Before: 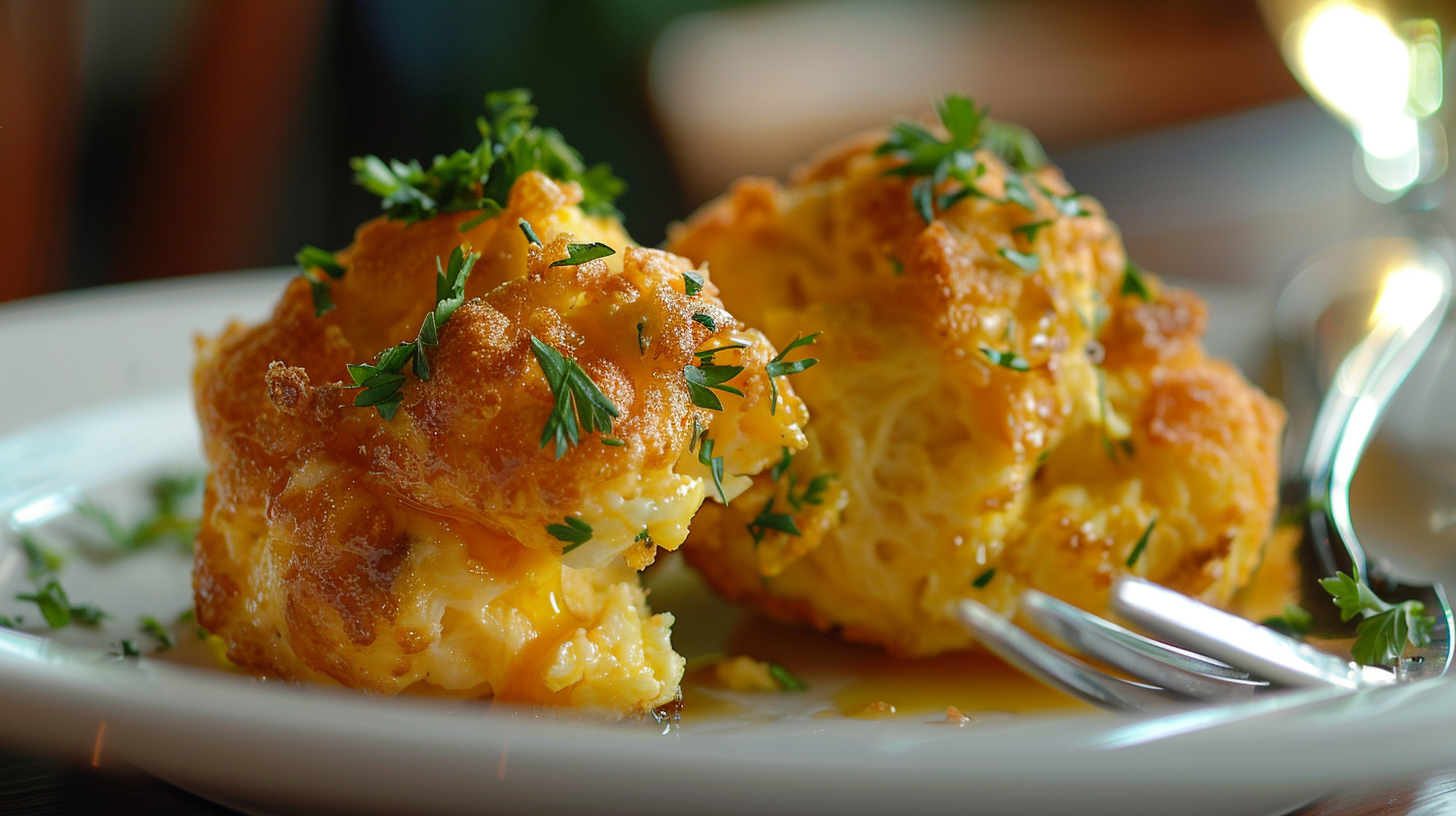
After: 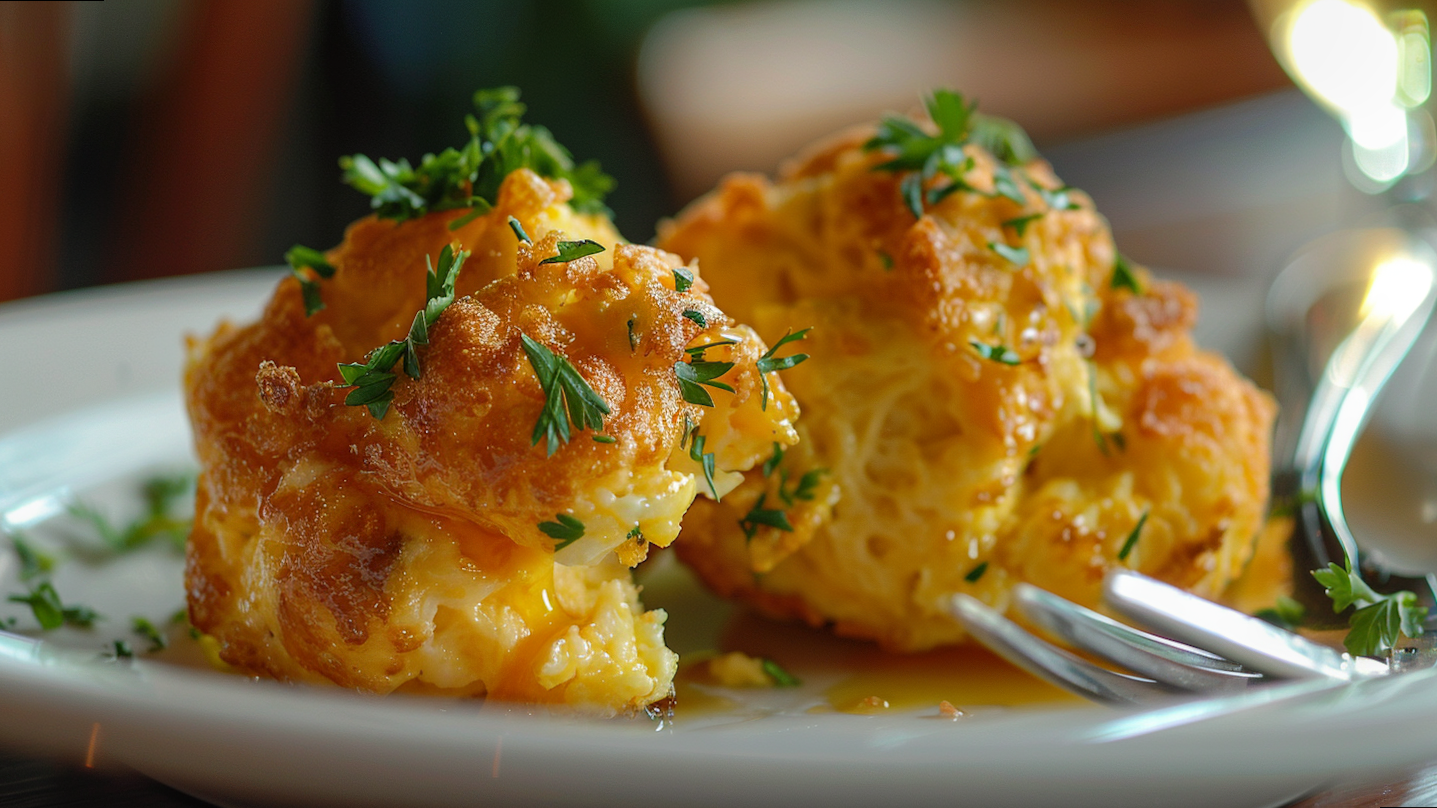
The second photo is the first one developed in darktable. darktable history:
rotate and perspective: rotation -0.45°, automatic cropping original format, crop left 0.008, crop right 0.992, crop top 0.012, crop bottom 0.988
local contrast: detail 110%
